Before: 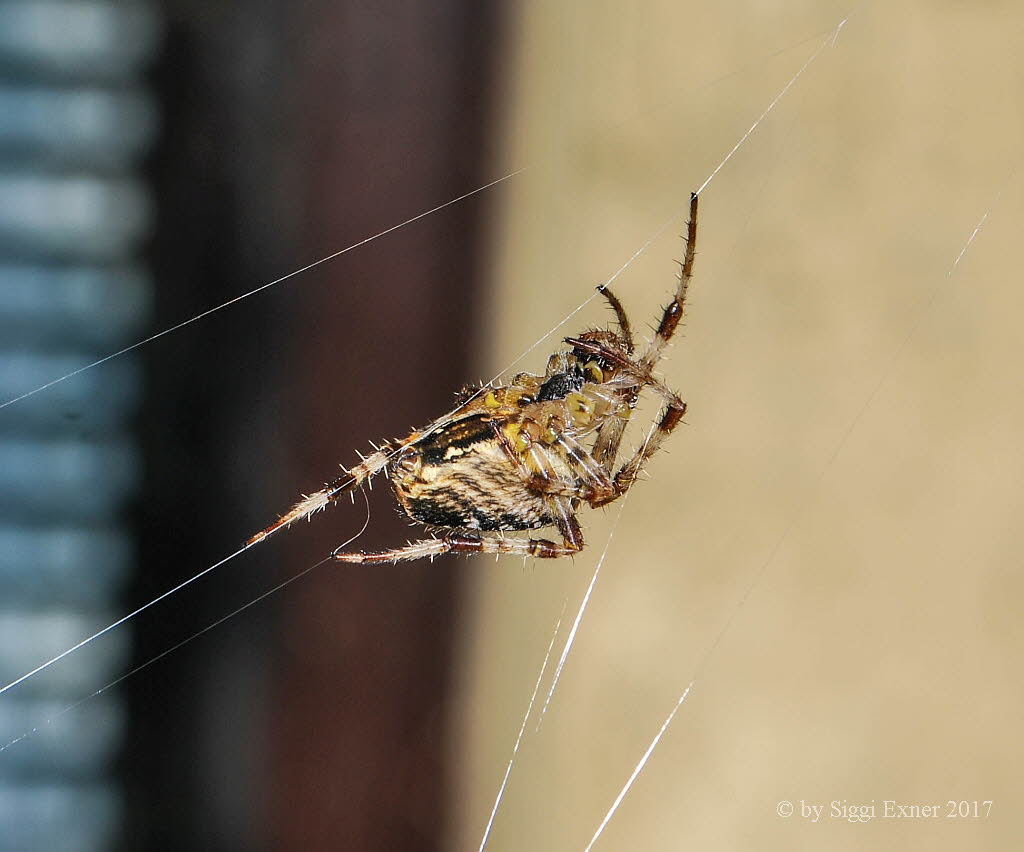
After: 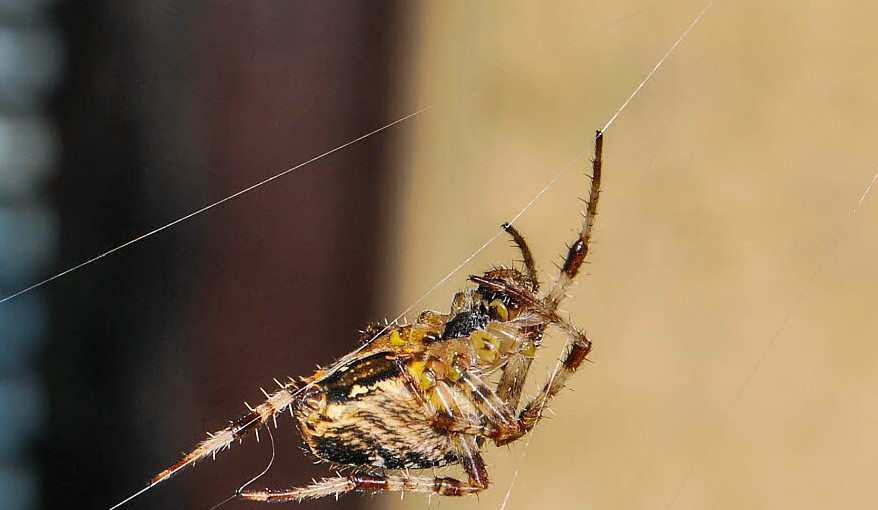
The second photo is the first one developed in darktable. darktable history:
crop and rotate: left 9.371%, top 7.358%, right 4.822%, bottom 32.745%
color correction: highlights a* 3.33, highlights b* 2.24, saturation 1.18
